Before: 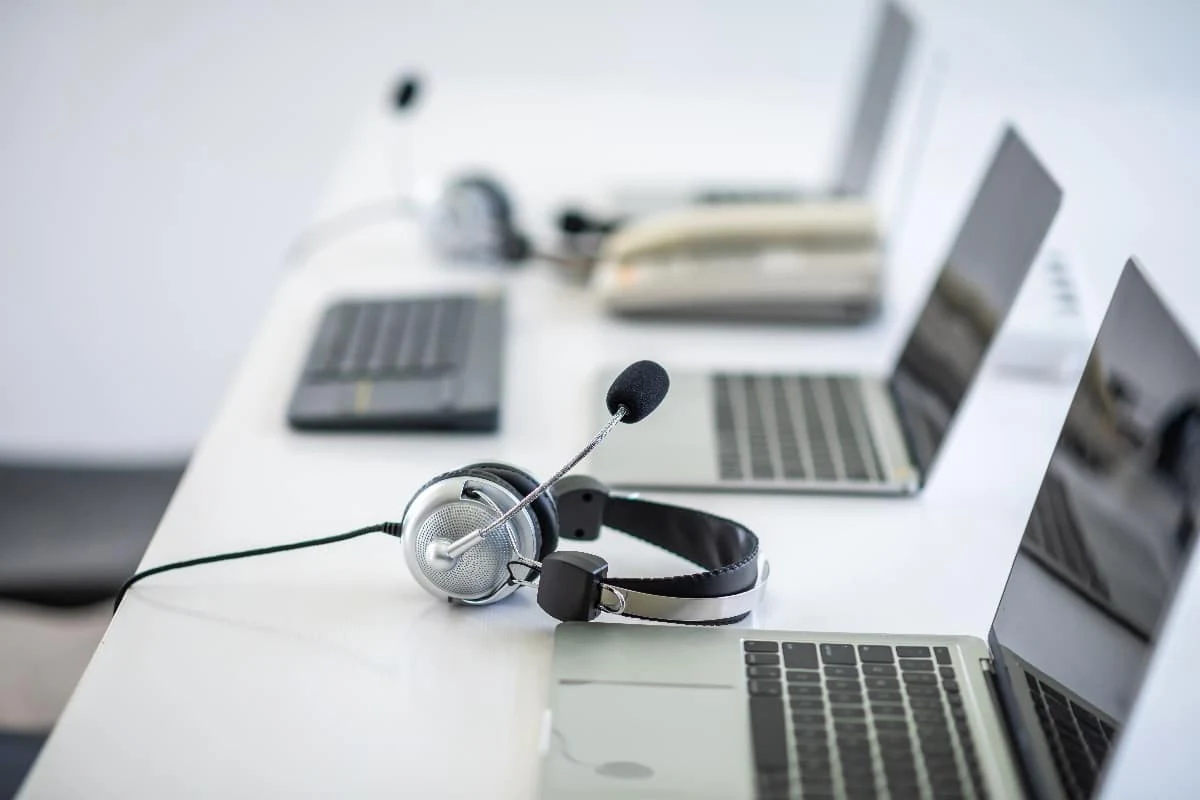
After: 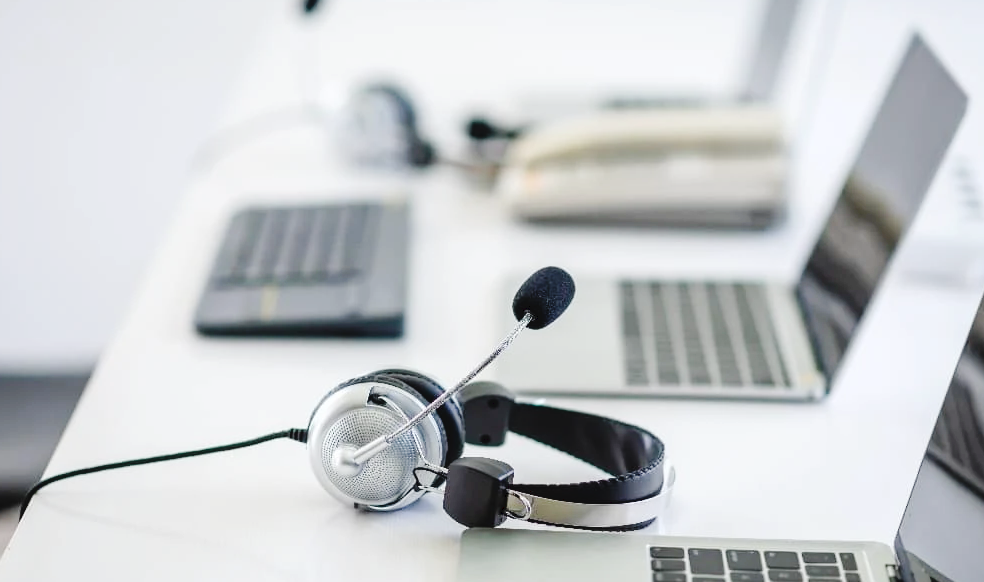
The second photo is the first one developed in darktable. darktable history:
tone curve: curves: ch0 [(0, 0) (0.003, 0.044) (0.011, 0.045) (0.025, 0.048) (0.044, 0.051) (0.069, 0.065) (0.1, 0.08) (0.136, 0.108) (0.177, 0.152) (0.224, 0.216) (0.277, 0.305) (0.335, 0.392) (0.399, 0.481) (0.468, 0.579) (0.543, 0.658) (0.623, 0.729) (0.709, 0.8) (0.801, 0.867) (0.898, 0.93) (1, 1)], preserve colors none
crop: left 7.856%, top 11.836%, right 10.12%, bottom 15.387%
